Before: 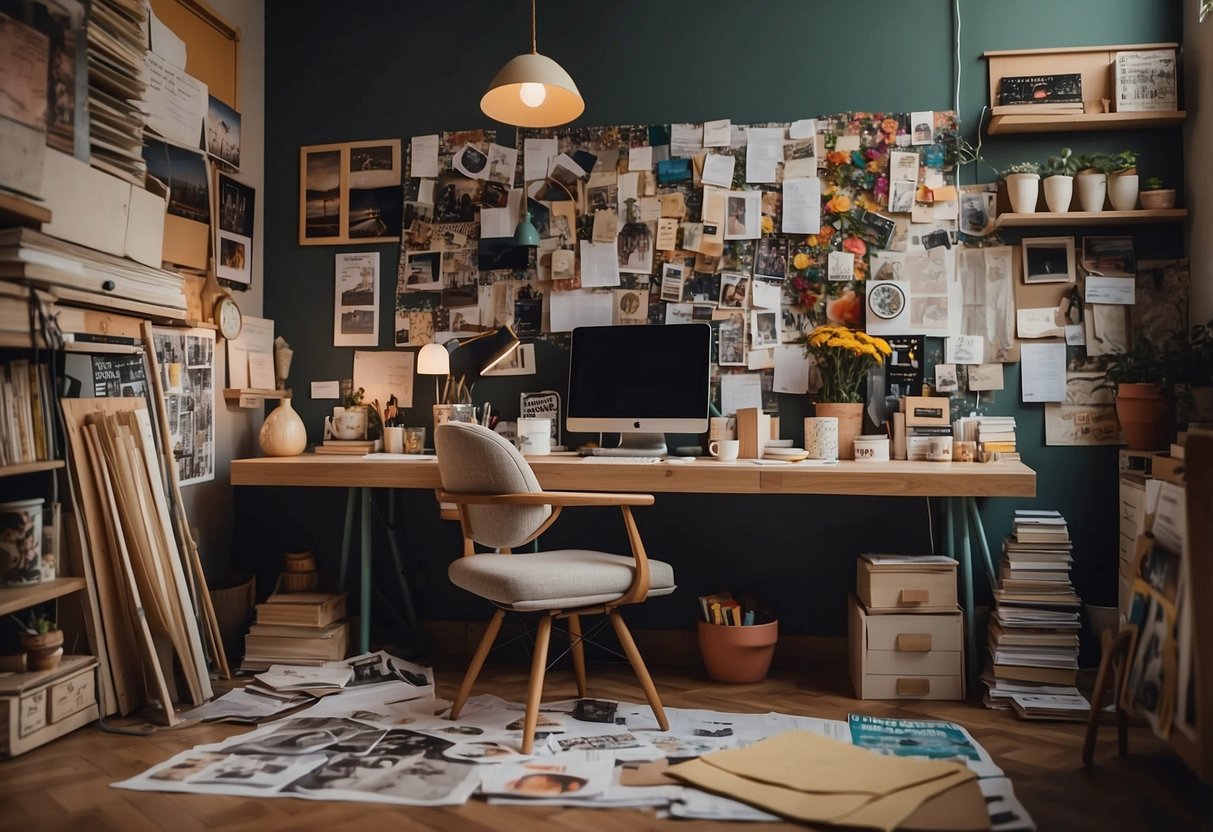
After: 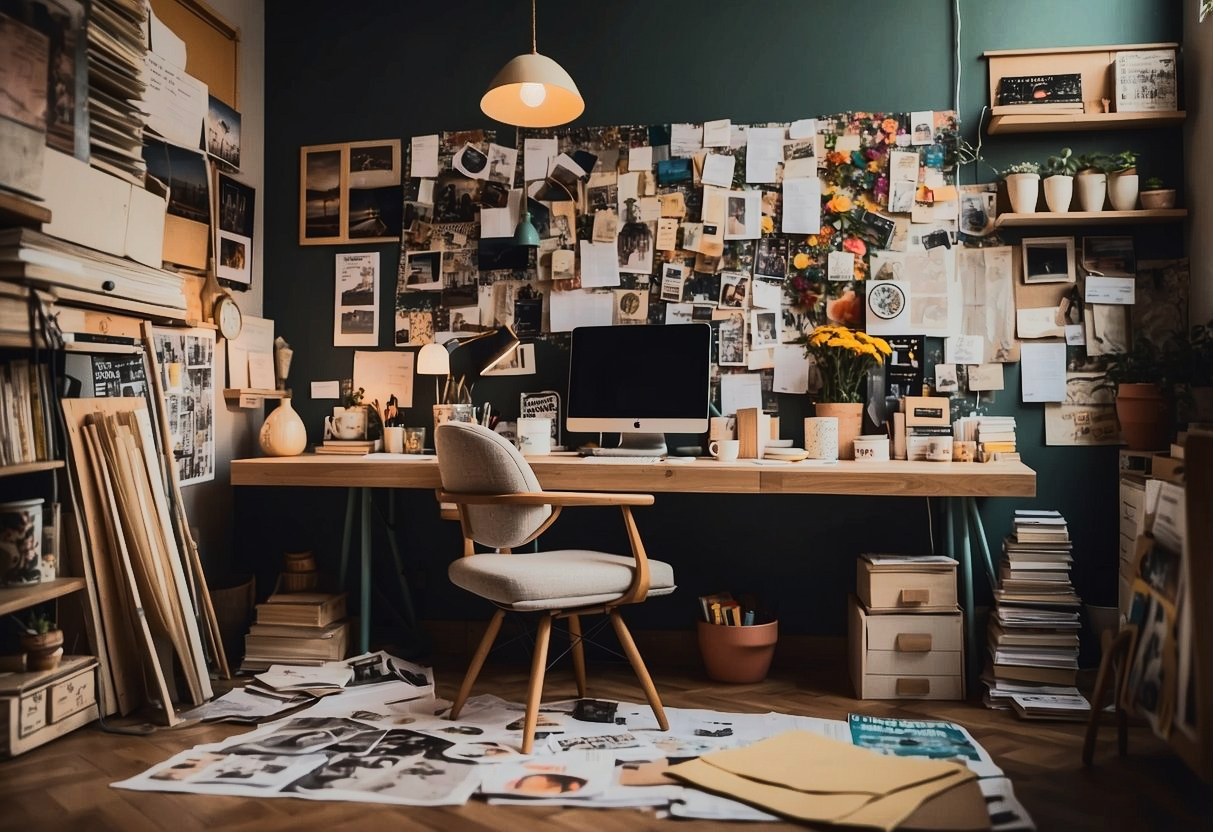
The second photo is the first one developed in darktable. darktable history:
tone curve: curves: ch0 [(0, 0) (0.003, 0.015) (0.011, 0.019) (0.025, 0.025) (0.044, 0.039) (0.069, 0.053) (0.1, 0.076) (0.136, 0.107) (0.177, 0.143) (0.224, 0.19) (0.277, 0.253) (0.335, 0.32) (0.399, 0.412) (0.468, 0.524) (0.543, 0.668) (0.623, 0.717) (0.709, 0.769) (0.801, 0.82) (0.898, 0.865) (1, 1)], color space Lab, linked channels, preserve colors none
